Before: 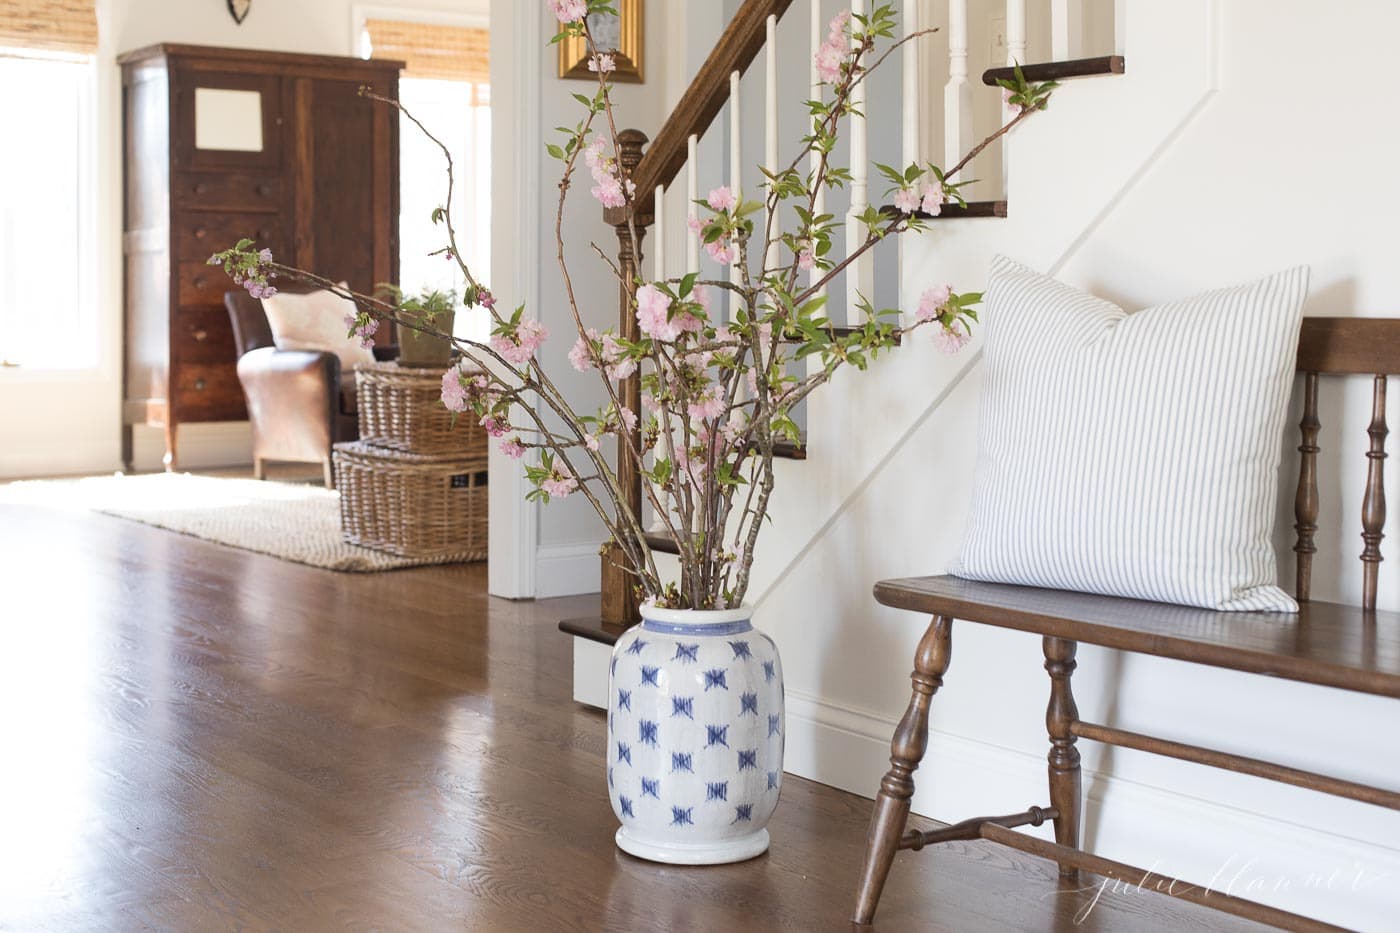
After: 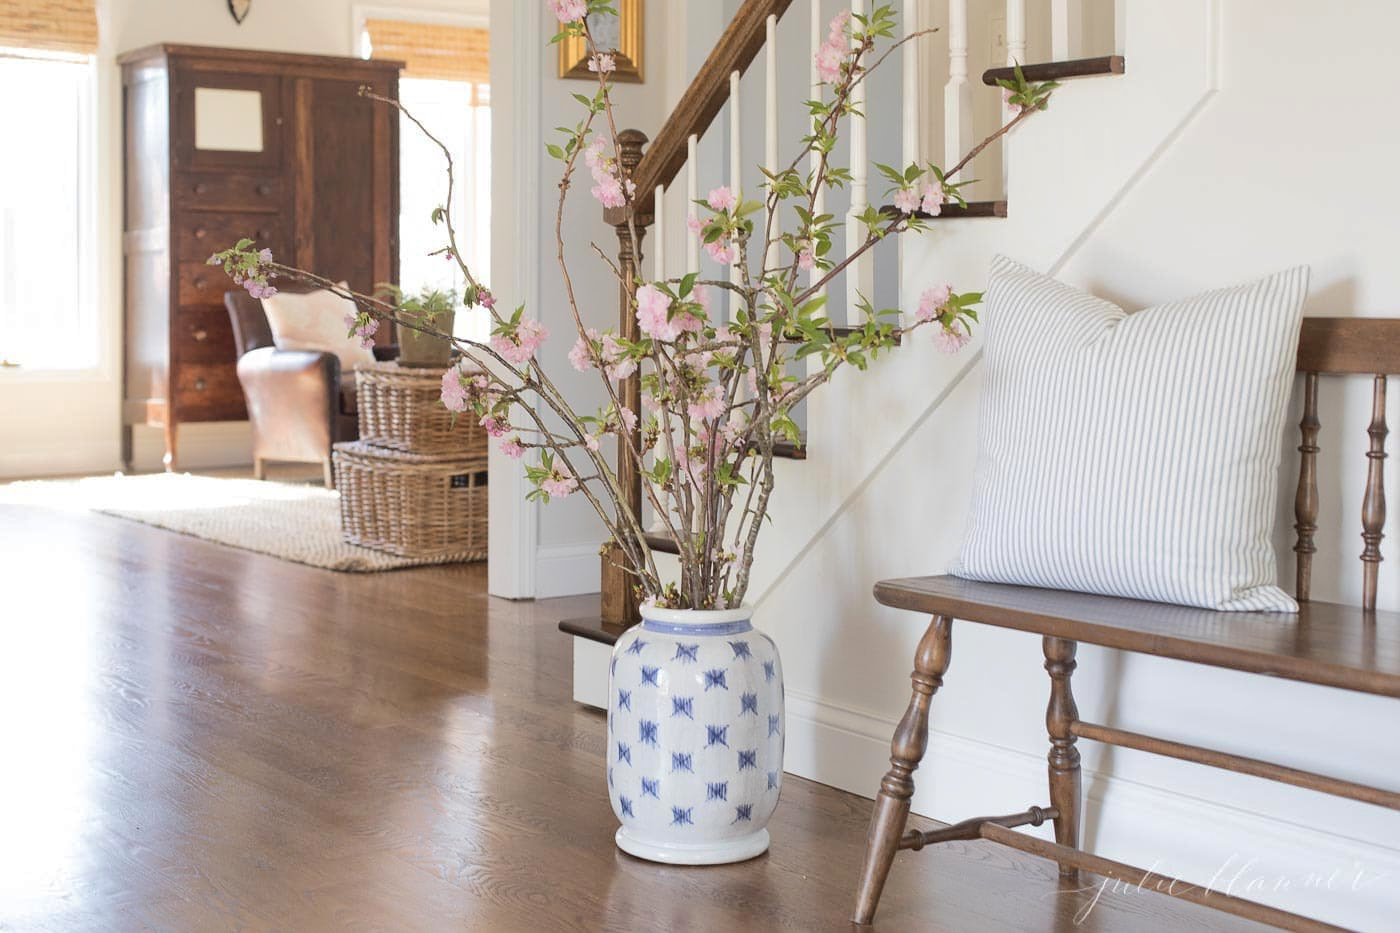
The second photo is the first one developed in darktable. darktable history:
tone curve: curves: ch0 [(0, 0) (0.003, 0.012) (0.011, 0.02) (0.025, 0.032) (0.044, 0.046) (0.069, 0.06) (0.1, 0.09) (0.136, 0.133) (0.177, 0.182) (0.224, 0.247) (0.277, 0.316) (0.335, 0.396) (0.399, 0.48) (0.468, 0.568) (0.543, 0.646) (0.623, 0.717) (0.709, 0.777) (0.801, 0.846) (0.898, 0.912) (1, 1)], color space Lab, independent channels, preserve colors none
shadows and highlights: on, module defaults
